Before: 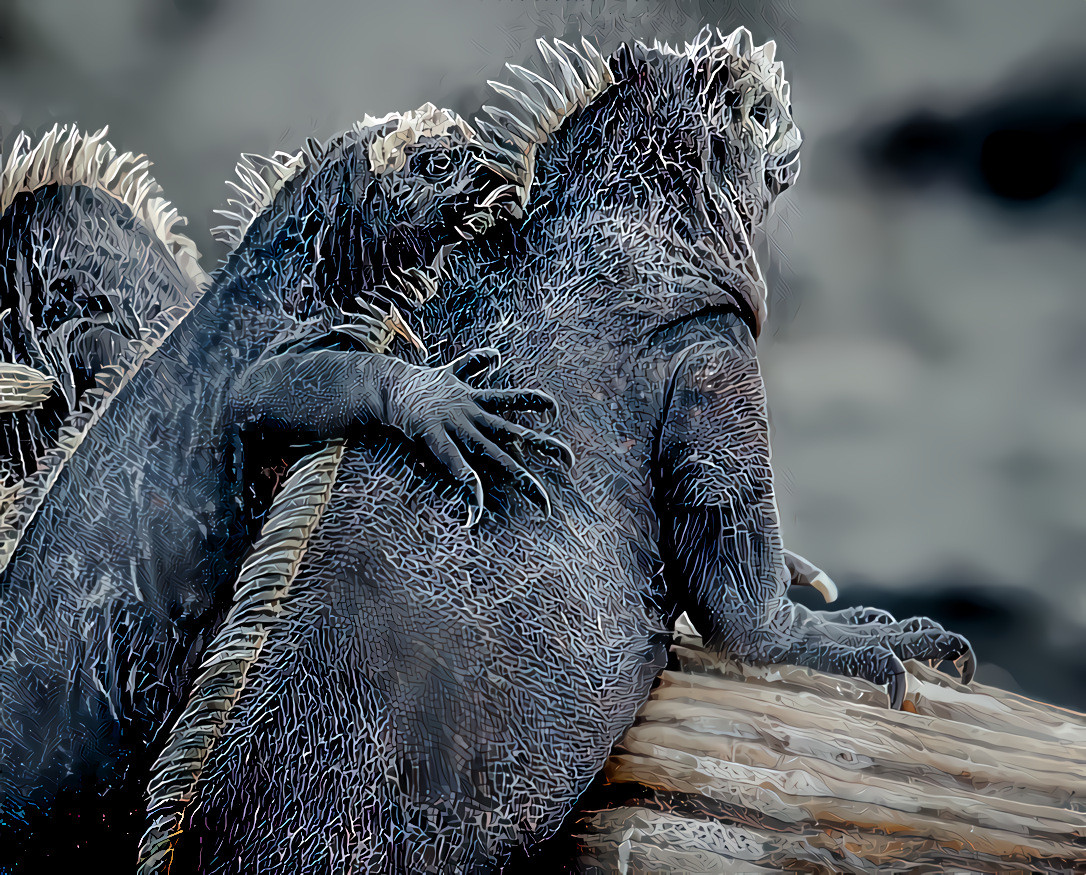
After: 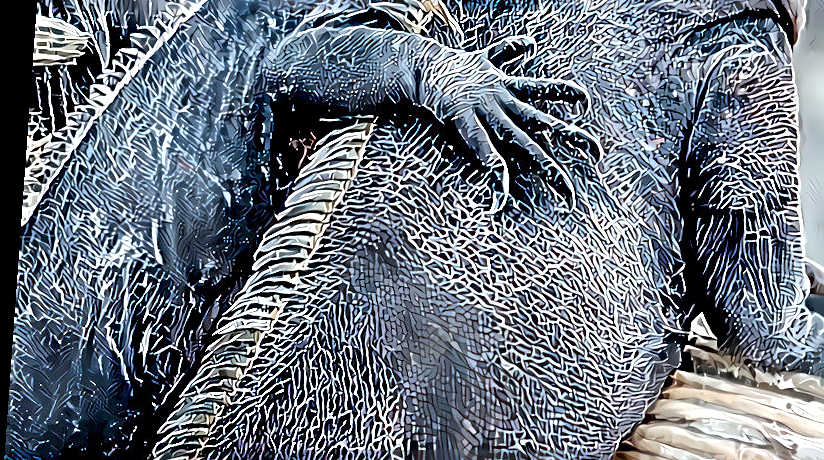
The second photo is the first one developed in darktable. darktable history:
crop: top 36.498%, right 27.964%, bottom 14.995%
local contrast: mode bilateral grid, contrast 25, coarseness 60, detail 151%, midtone range 0.2
white balance: red 0.982, blue 1.018
sharpen: radius 3.69, amount 0.928
exposure: black level correction 0, exposure 1.2 EV, compensate exposure bias true, compensate highlight preservation false
rotate and perspective: rotation 4.1°, automatic cropping off
